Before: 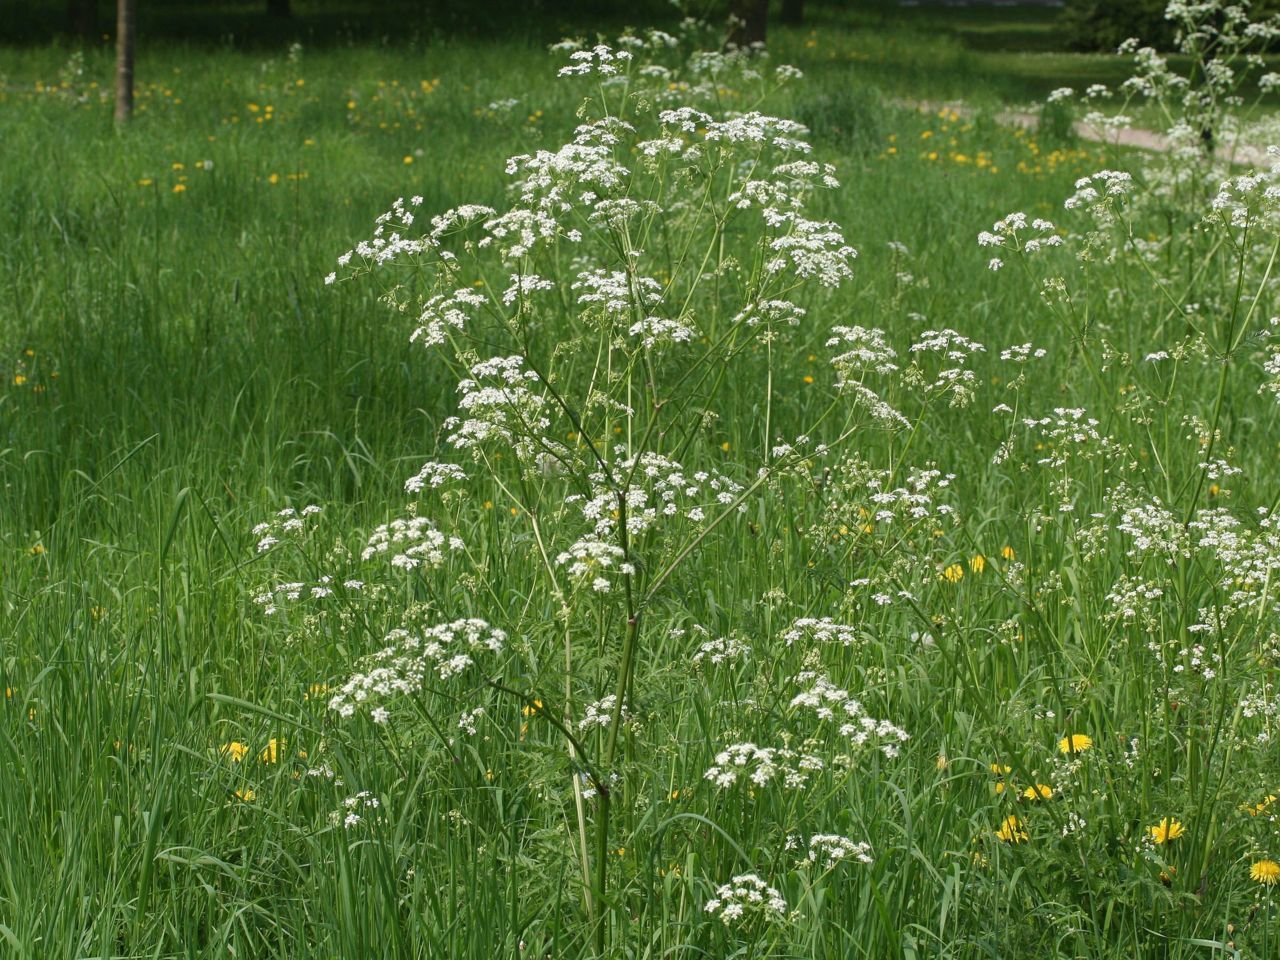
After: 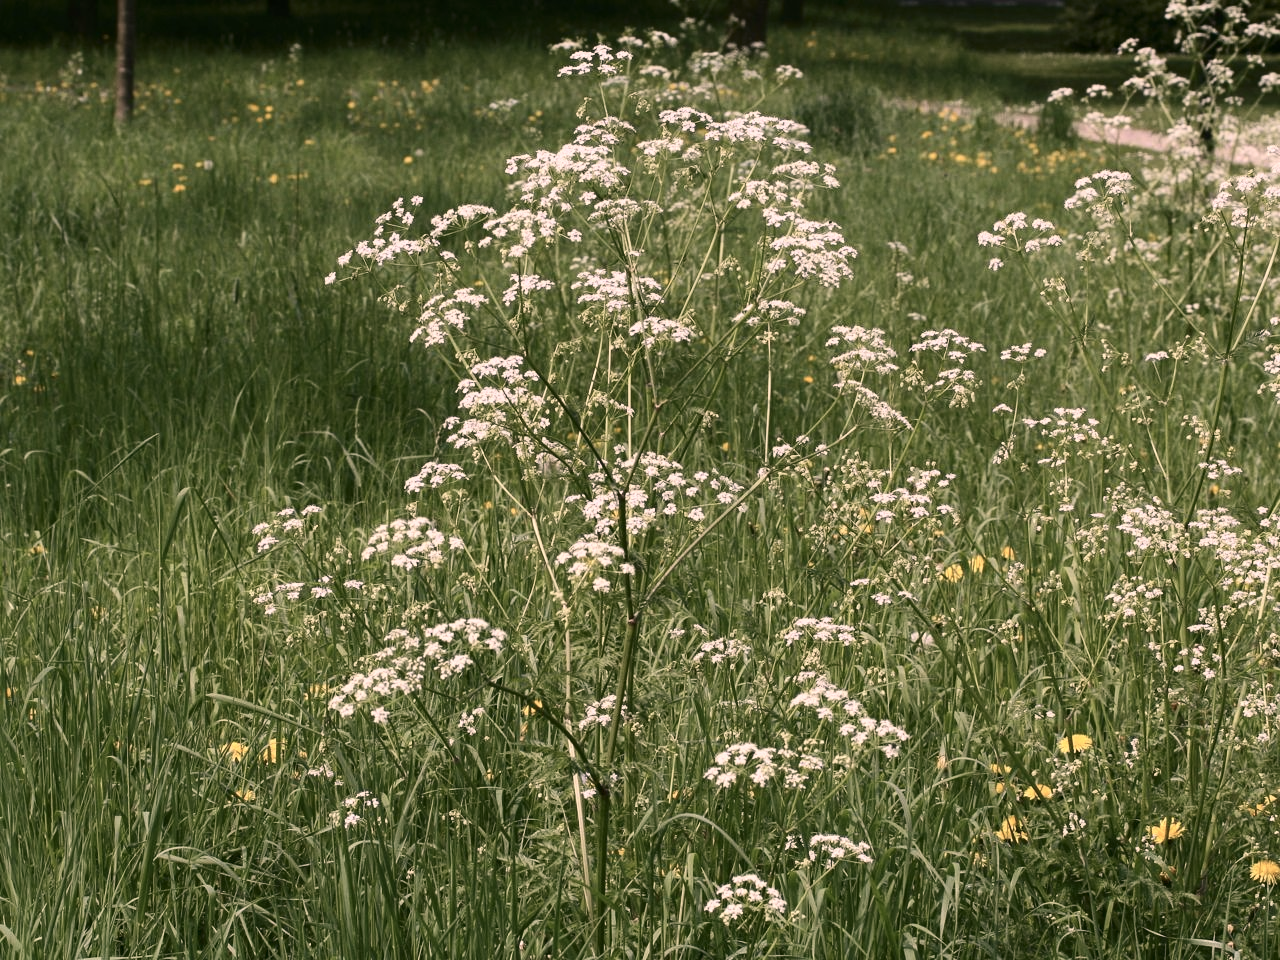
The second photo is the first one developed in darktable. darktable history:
color correction: highlights a* 14.6, highlights b* 4.68
contrast brightness saturation: contrast 0.248, saturation -0.313
